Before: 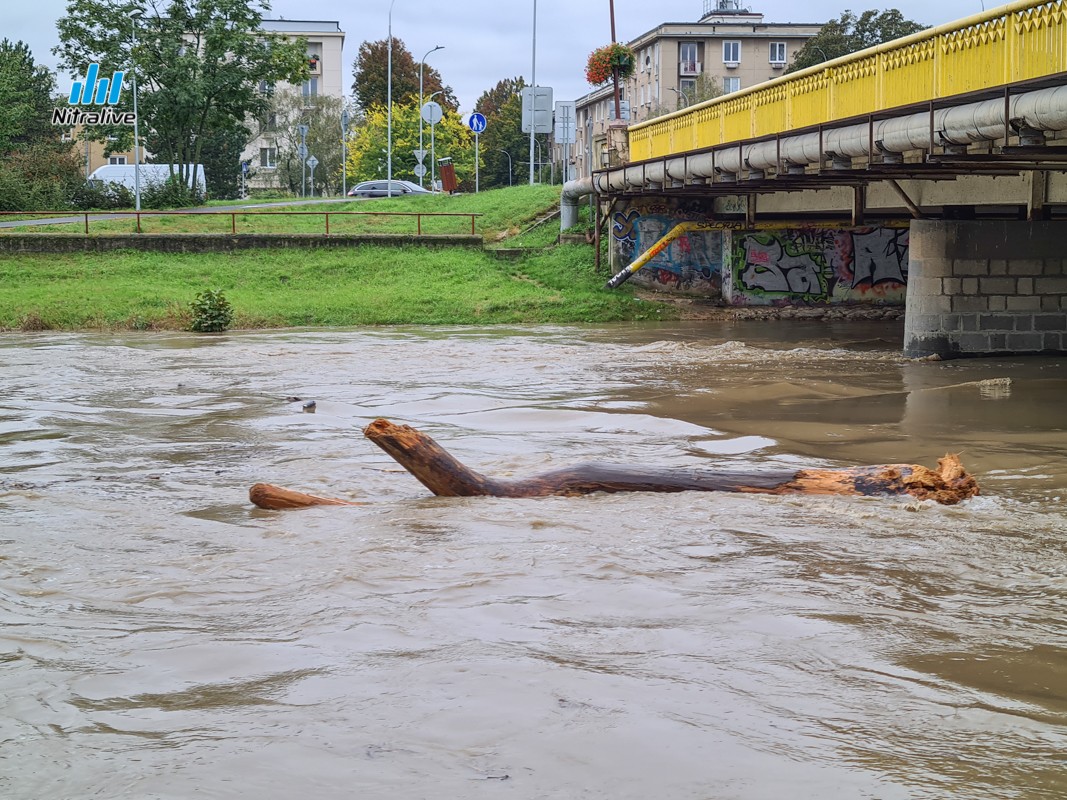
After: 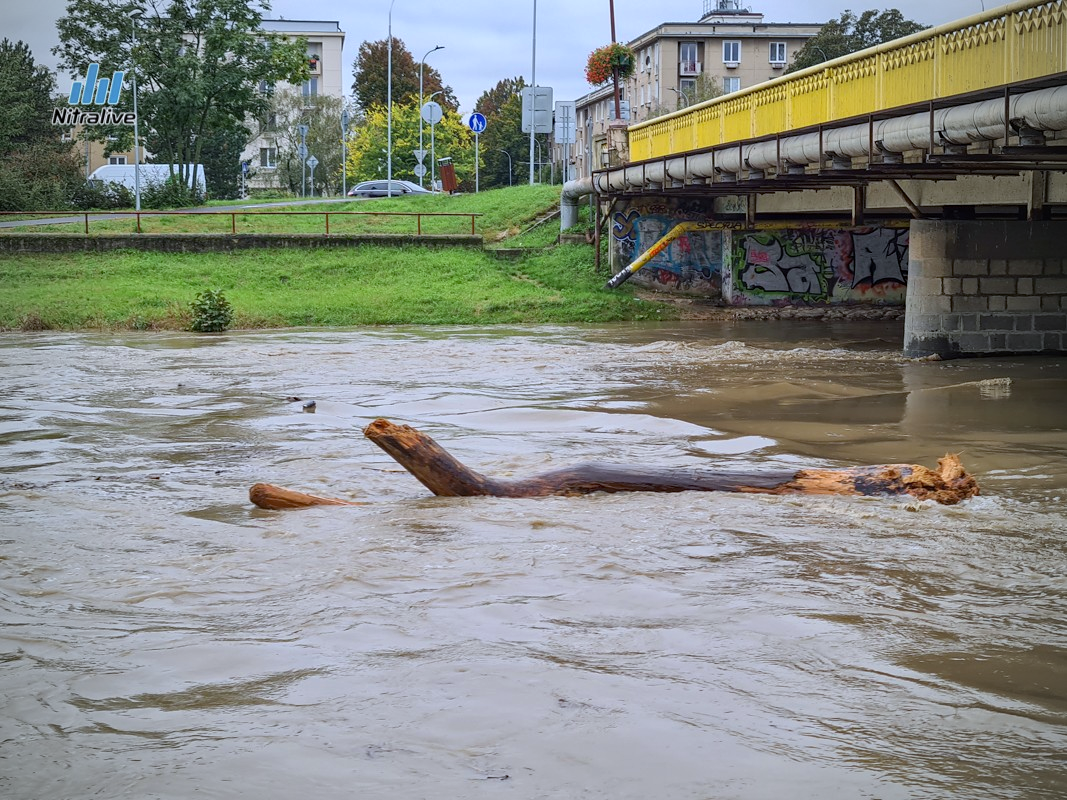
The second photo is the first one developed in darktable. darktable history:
vignetting: unbound false
haze removal: compatibility mode true, adaptive false
white balance: red 0.967, blue 1.049
